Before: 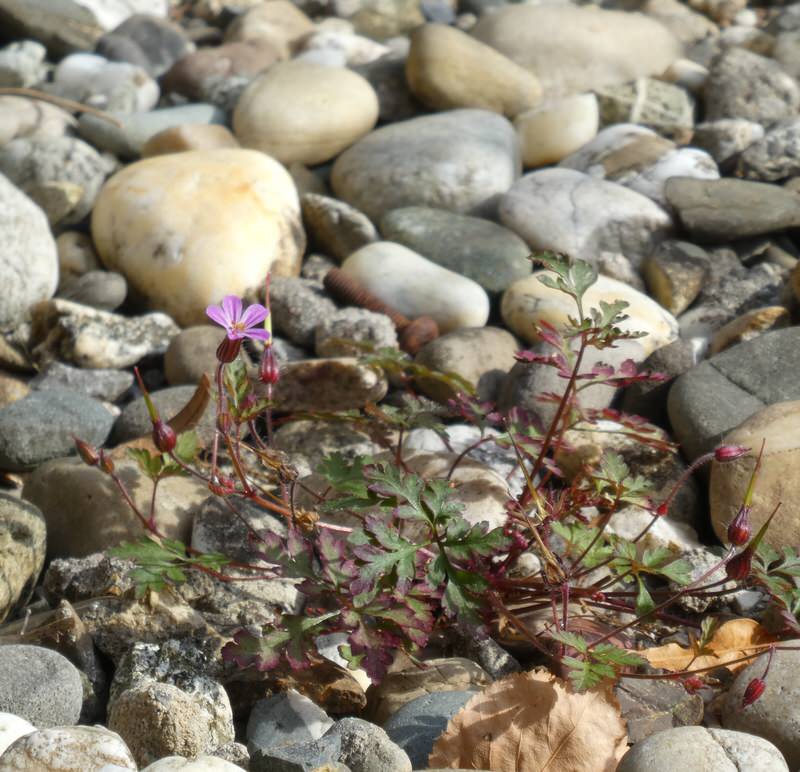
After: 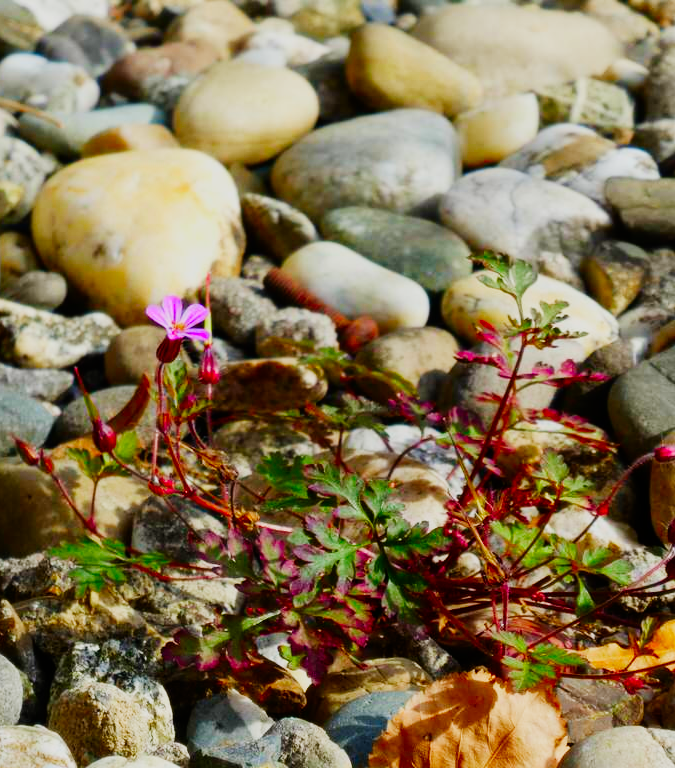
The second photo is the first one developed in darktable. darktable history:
crop: left 7.598%, right 7.873%
sigmoid: contrast 1.7, skew -0.2, preserve hue 0%, red attenuation 0.1, red rotation 0.035, green attenuation 0.1, green rotation -0.017, blue attenuation 0.15, blue rotation -0.052, base primaries Rec2020
color correction: saturation 2.15
